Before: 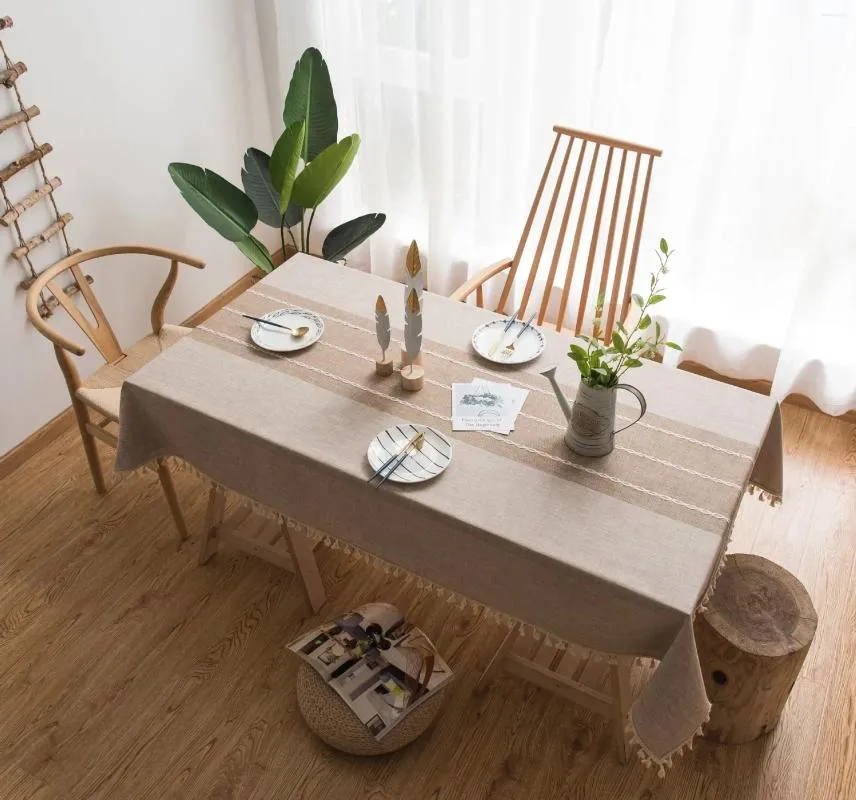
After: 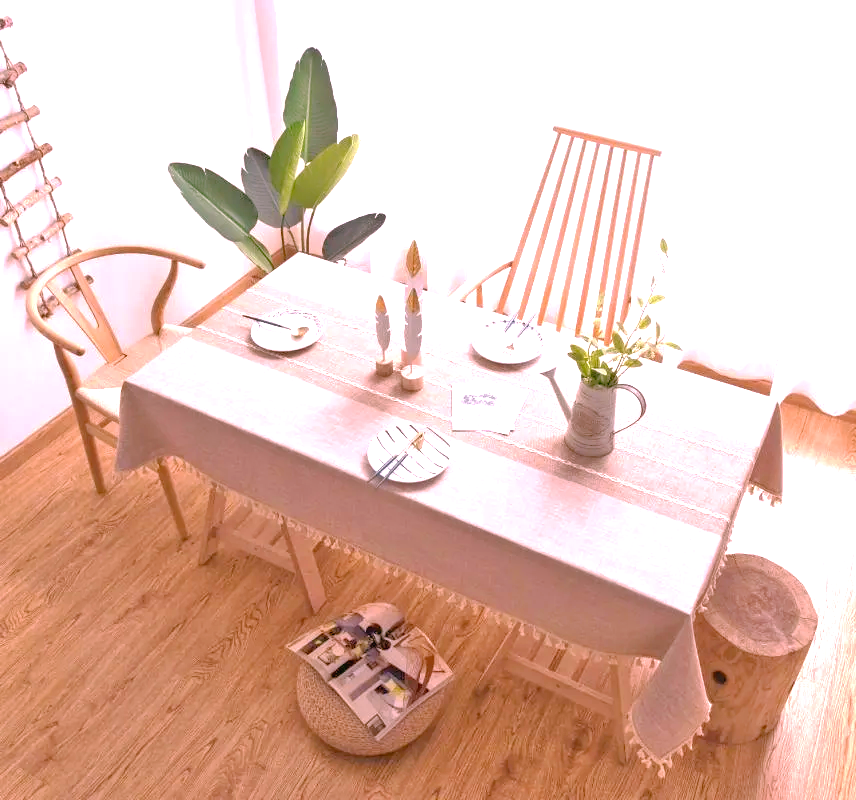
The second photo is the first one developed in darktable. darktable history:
exposure: black level correction 0, exposure 1 EV, compensate exposure bias true, compensate highlight preservation false
tone equalizer: -7 EV 0.15 EV, -6 EV 0.6 EV, -5 EV 1.15 EV, -4 EV 1.33 EV, -3 EV 1.15 EV, -2 EV 0.6 EV, -1 EV 0.15 EV, mask exposure compensation -0.5 EV
tone curve: curves: ch0 [(0, 0) (0.003, 0.018) (0.011, 0.019) (0.025, 0.02) (0.044, 0.024) (0.069, 0.034) (0.1, 0.049) (0.136, 0.082) (0.177, 0.136) (0.224, 0.196) (0.277, 0.263) (0.335, 0.329) (0.399, 0.401) (0.468, 0.473) (0.543, 0.546) (0.623, 0.625) (0.709, 0.698) (0.801, 0.779) (0.898, 0.867) (1, 1)], preserve colors none
white balance: red 1.188, blue 1.11
